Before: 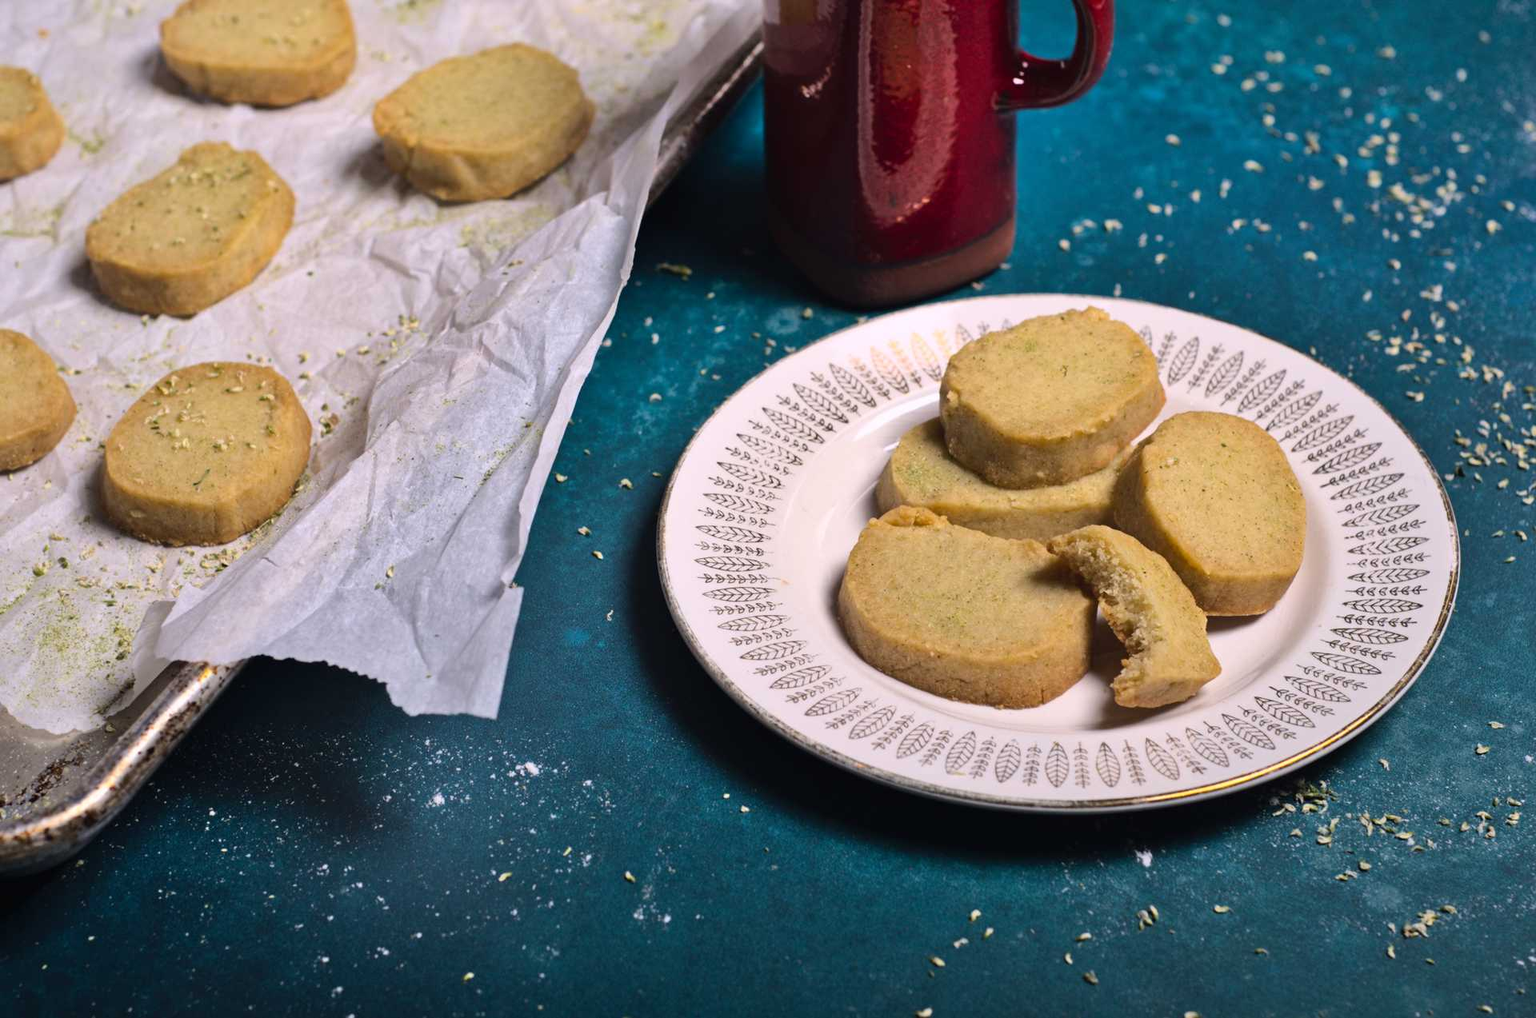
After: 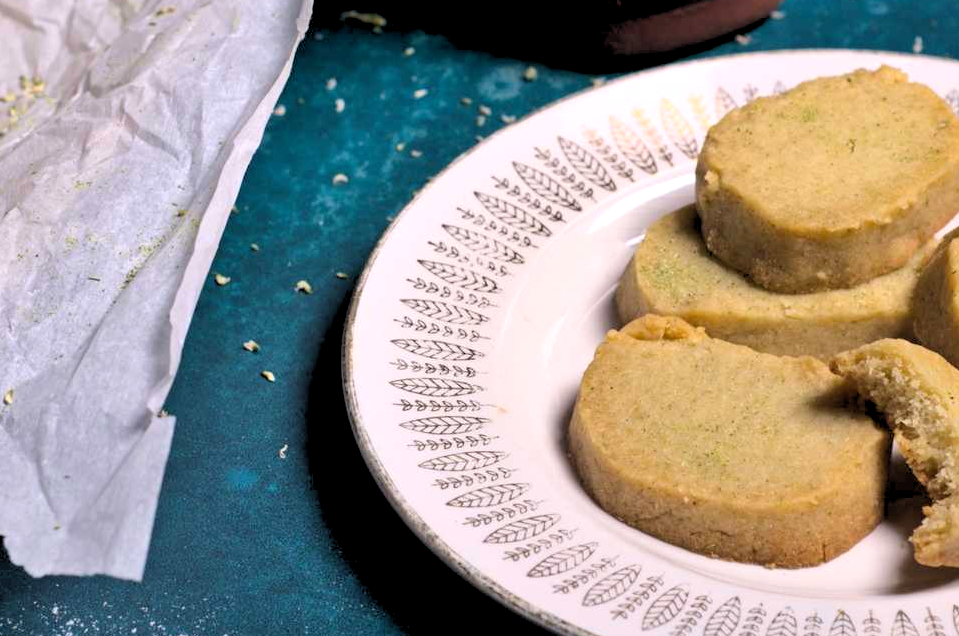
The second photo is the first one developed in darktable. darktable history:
crop: left 25%, top 25%, right 25%, bottom 25%
rgb levels: levels [[0.013, 0.434, 0.89], [0, 0.5, 1], [0, 0.5, 1]]
